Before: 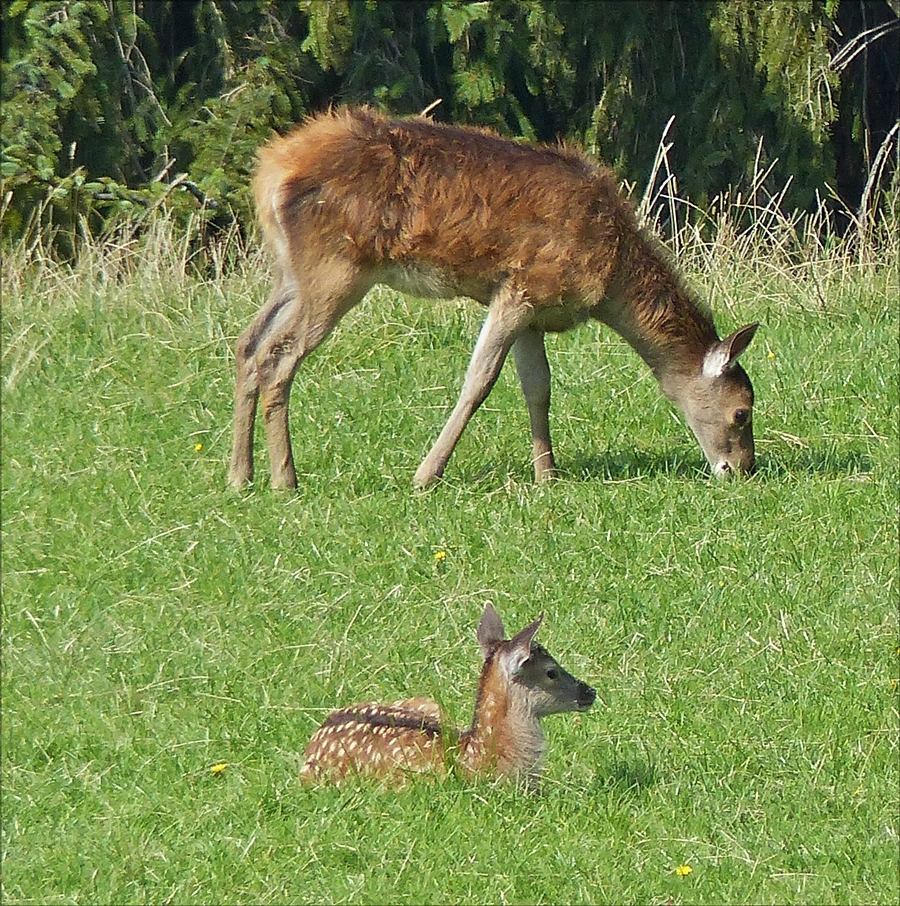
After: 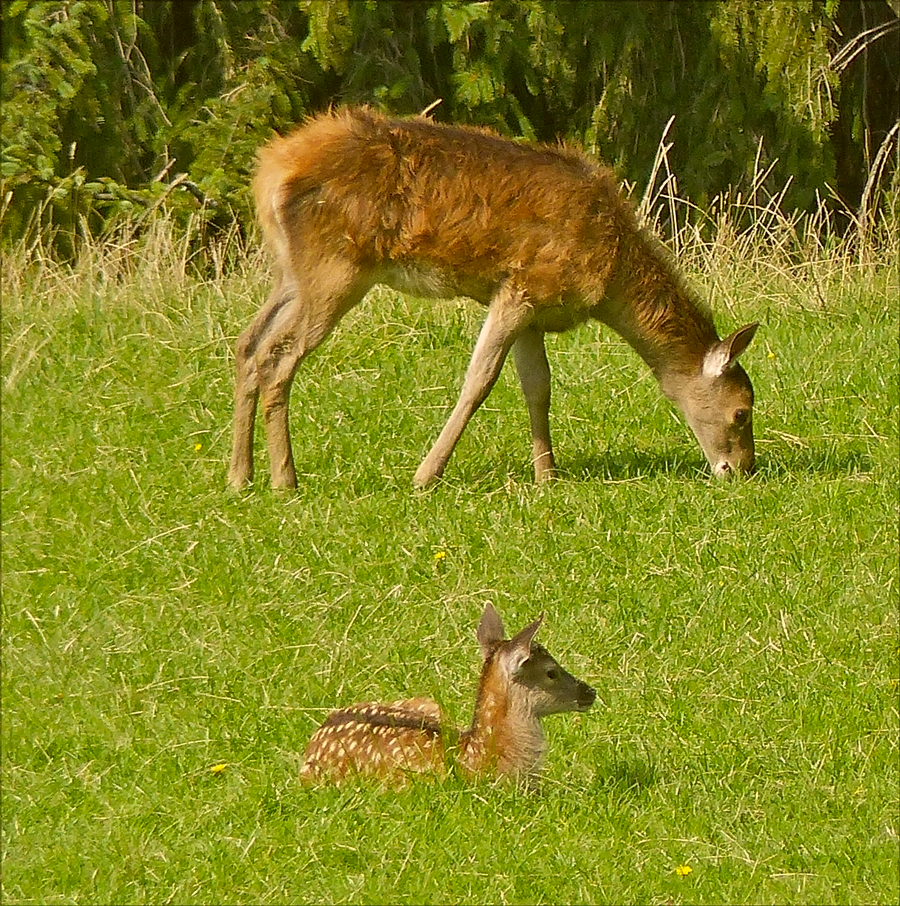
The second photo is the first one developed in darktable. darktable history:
color correction: highlights a* 8.71, highlights b* 15.27, shadows a* -0.427, shadows b* 26.8
shadows and highlights: on, module defaults
